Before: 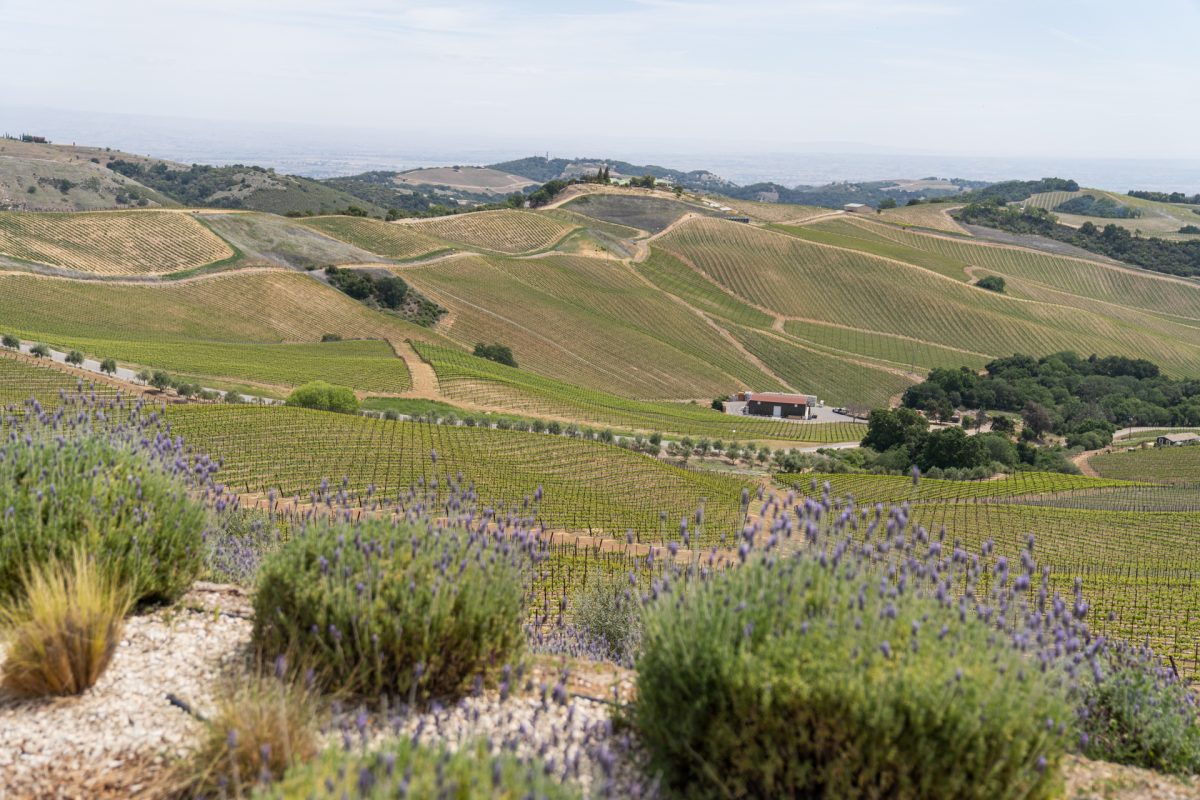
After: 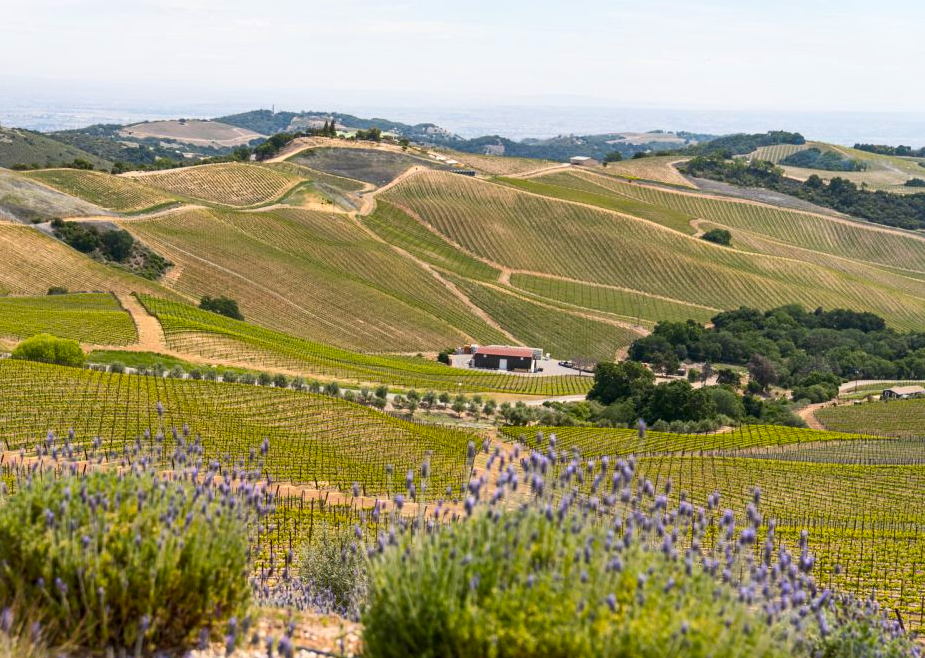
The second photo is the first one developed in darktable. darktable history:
crop: left 22.896%, top 5.879%, bottom 11.805%
local contrast: mode bilateral grid, contrast 30, coarseness 25, midtone range 0.2
tone equalizer: -8 EV -0.766 EV, -7 EV -0.686 EV, -6 EV -0.601 EV, -5 EV -0.394 EV, -3 EV 0.403 EV, -2 EV 0.6 EV, -1 EV 0.687 EV, +0 EV 0.773 EV, edges refinement/feathering 500, mask exposure compensation -1.57 EV, preserve details no
color balance rgb: power › luminance 3.098%, power › hue 233.43°, highlights gain › chroma 1.011%, highlights gain › hue 69.31°, perceptual saturation grading › global saturation 29.844%, hue shift -4.2°, contrast -21.684%
exposure: black level correction 0, exposure -0.765 EV, compensate highlight preservation false
levels: mode automatic, levels [0, 0.445, 1]
